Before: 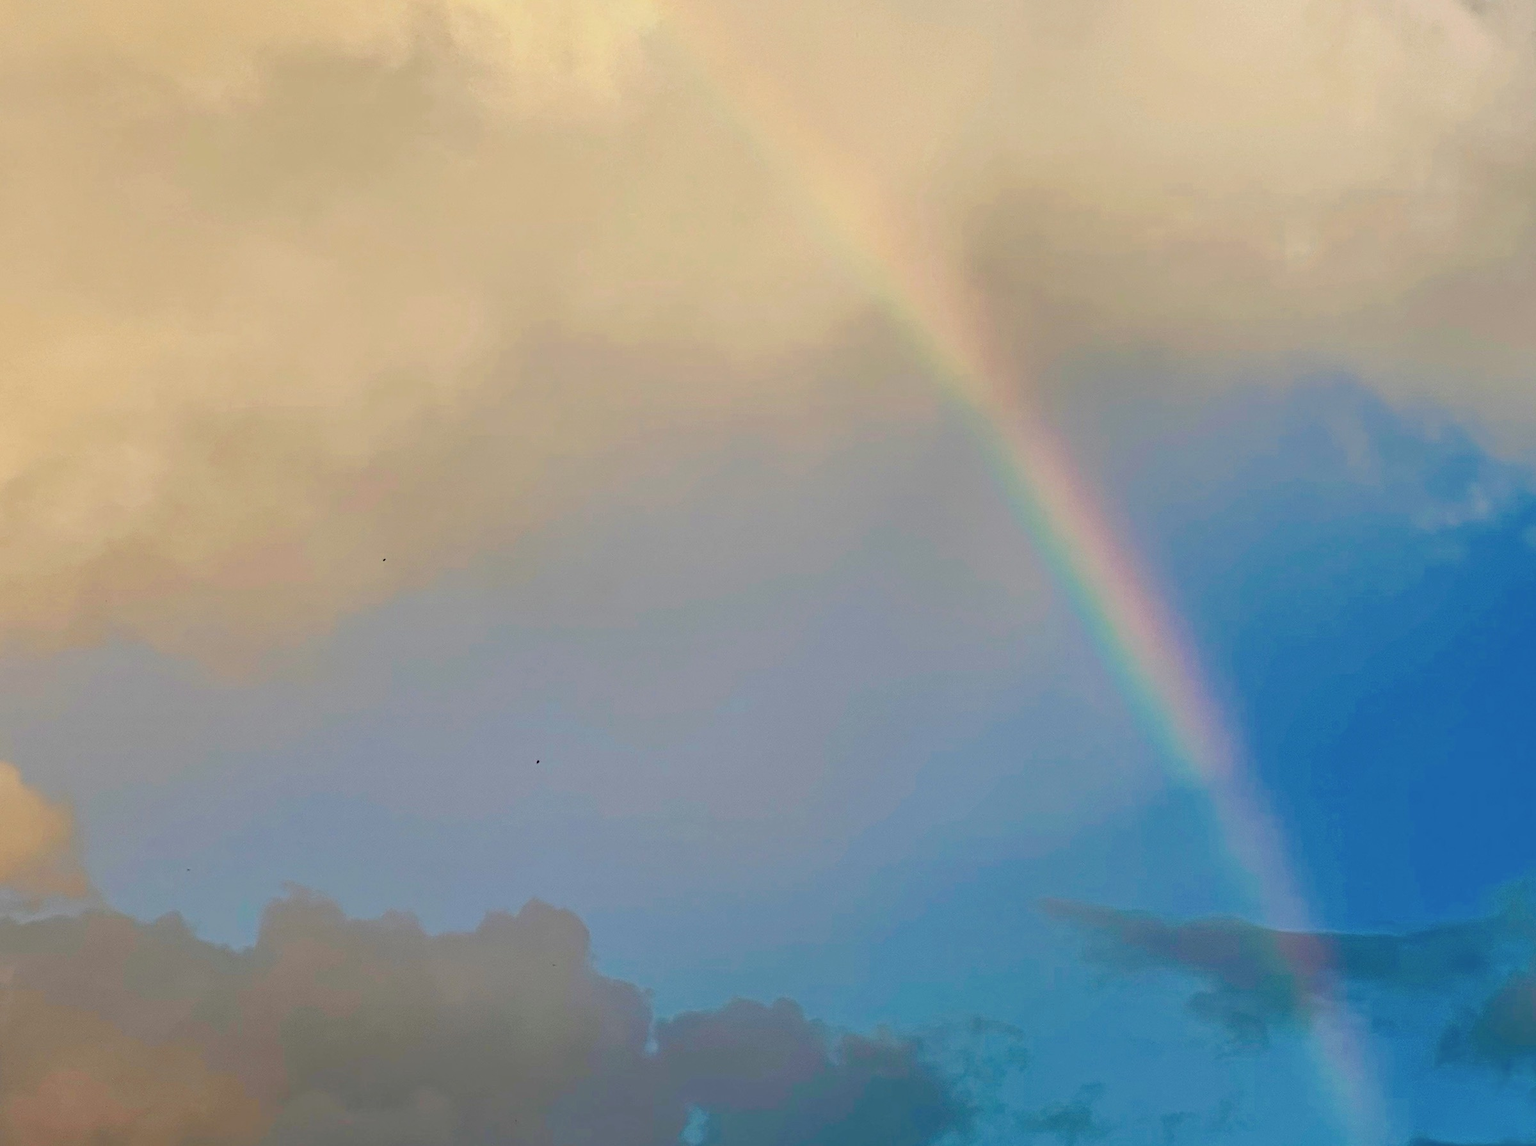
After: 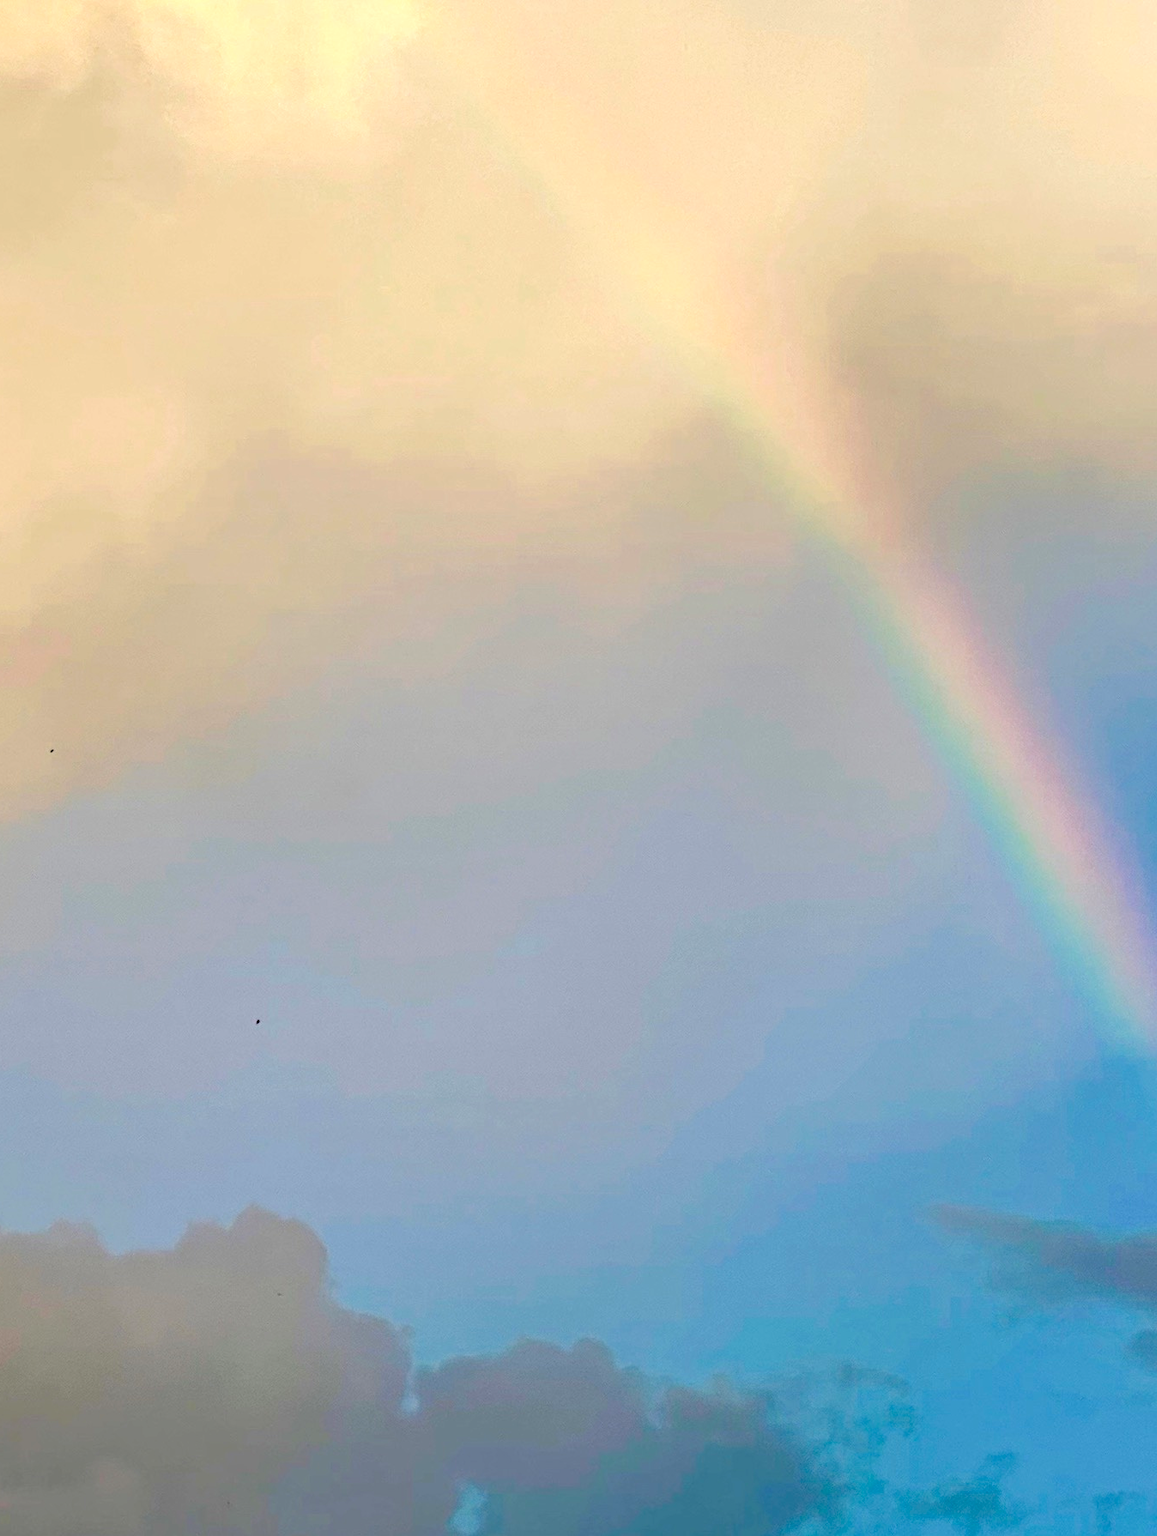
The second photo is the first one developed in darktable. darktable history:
crop and rotate: left 22.516%, right 21.234%
exposure: exposure 0.515 EV, compensate highlight preservation false
